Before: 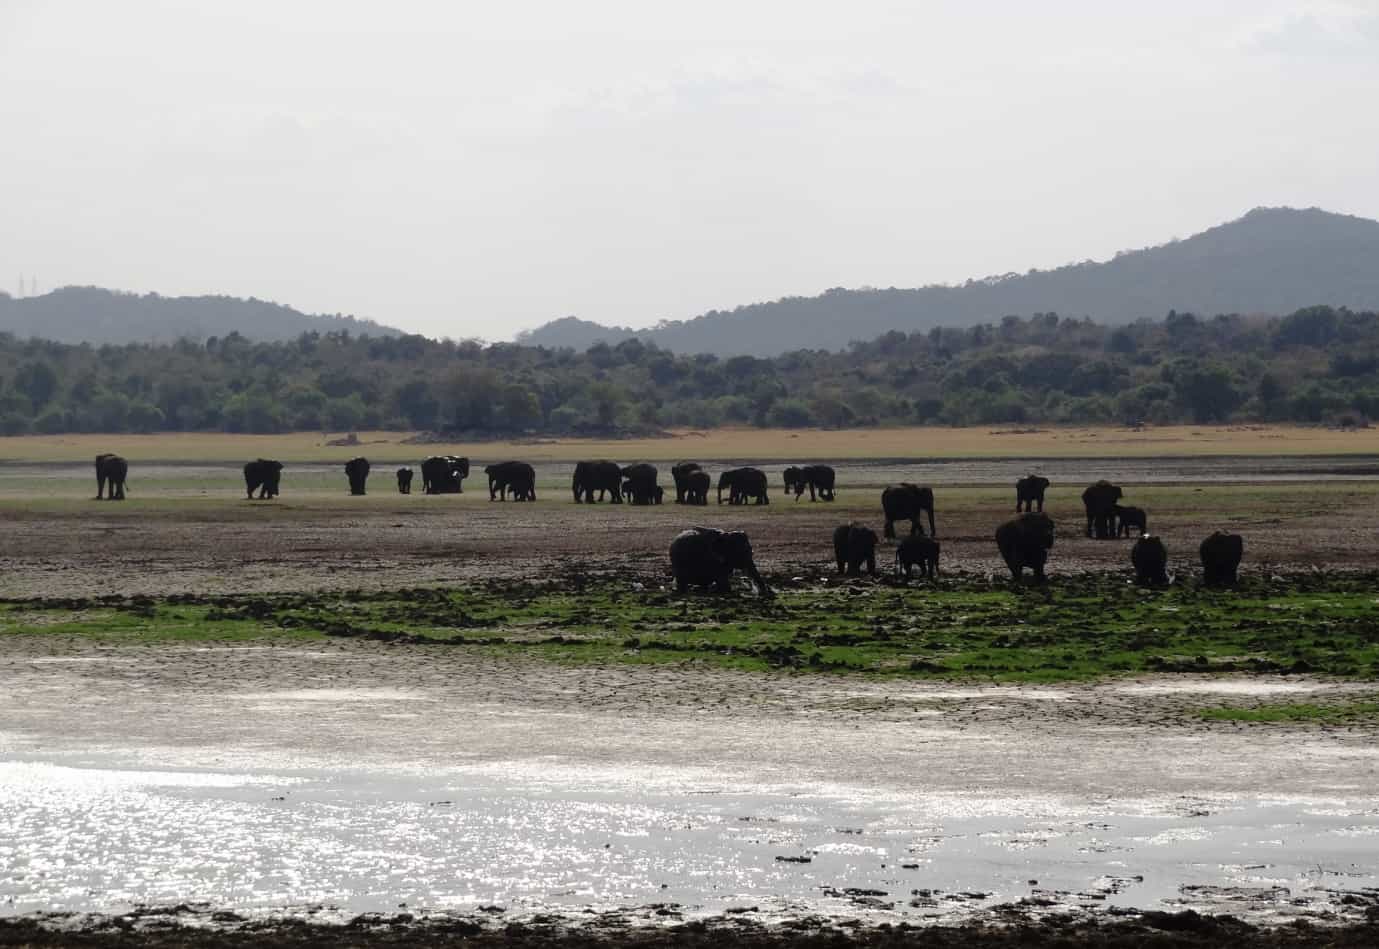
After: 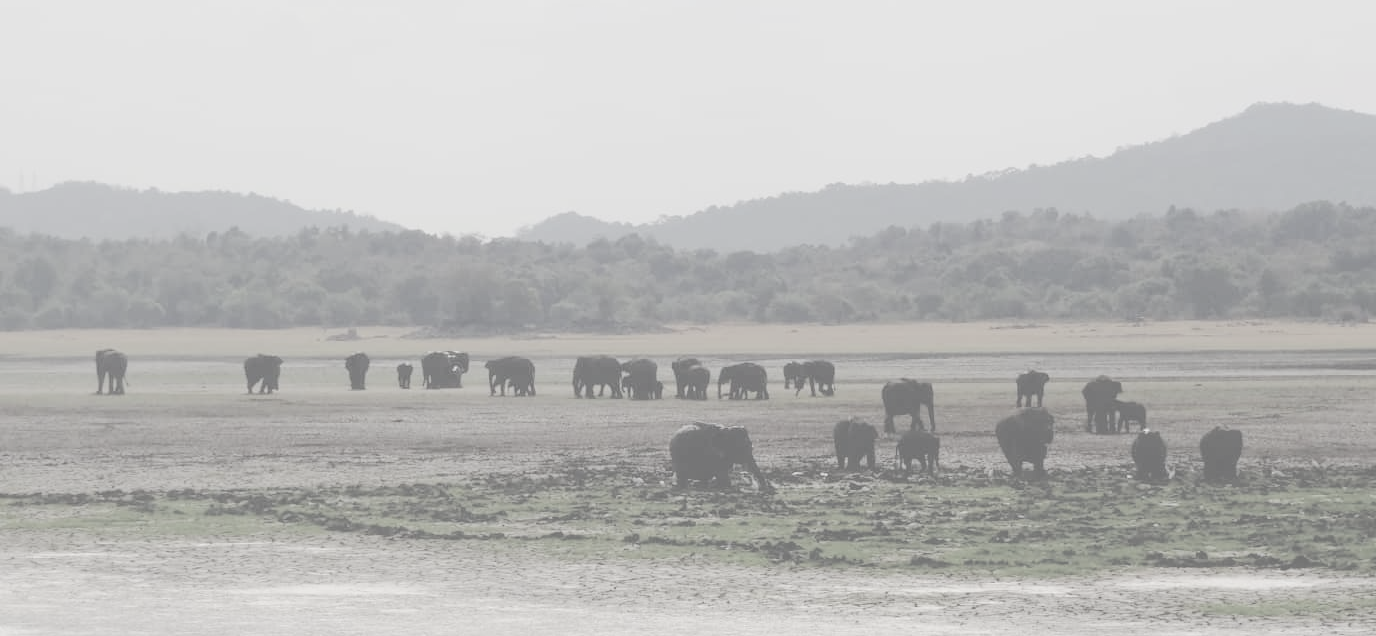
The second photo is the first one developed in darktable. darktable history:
crop: top 11.147%, bottom 21.679%
contrast brightness saturation: contrast -0.301, brightness 0.744, saturation -0.77
